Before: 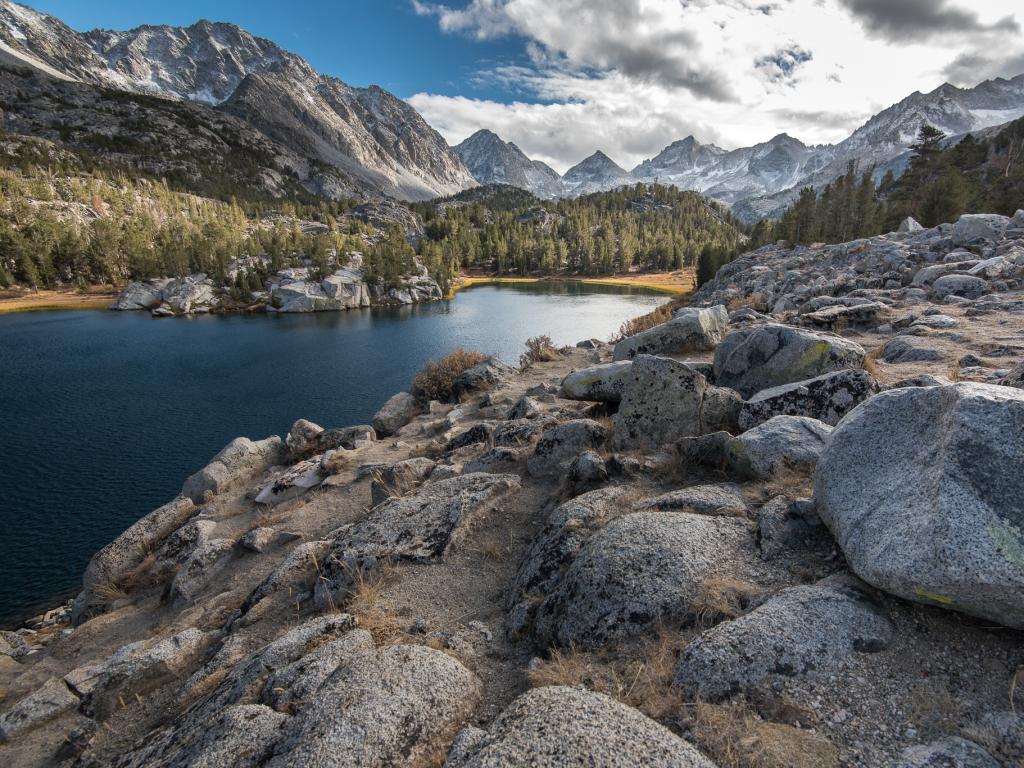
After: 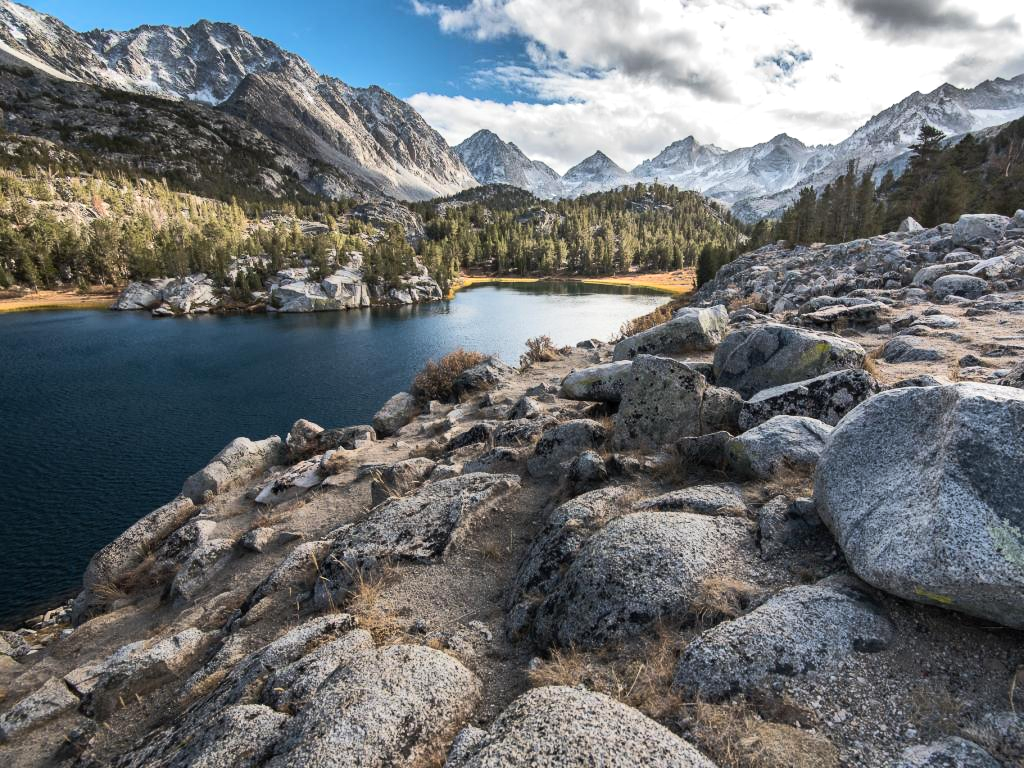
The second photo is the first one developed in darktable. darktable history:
tone equalizer: -8 EV 0.021 EV, -7 EV -0.015 EV, -6 EV 0.036 EV, -5 EV 0.024 EV, -4 EV 0.293 EV, -3 EV 0.65 EV, -2 EV 0.584 EV, -1 EV 0.194 EV, +0 EV 0.035 EV, edges refinement/feathering 500, mask exposure compensation -1.57 EV, preserve details no
